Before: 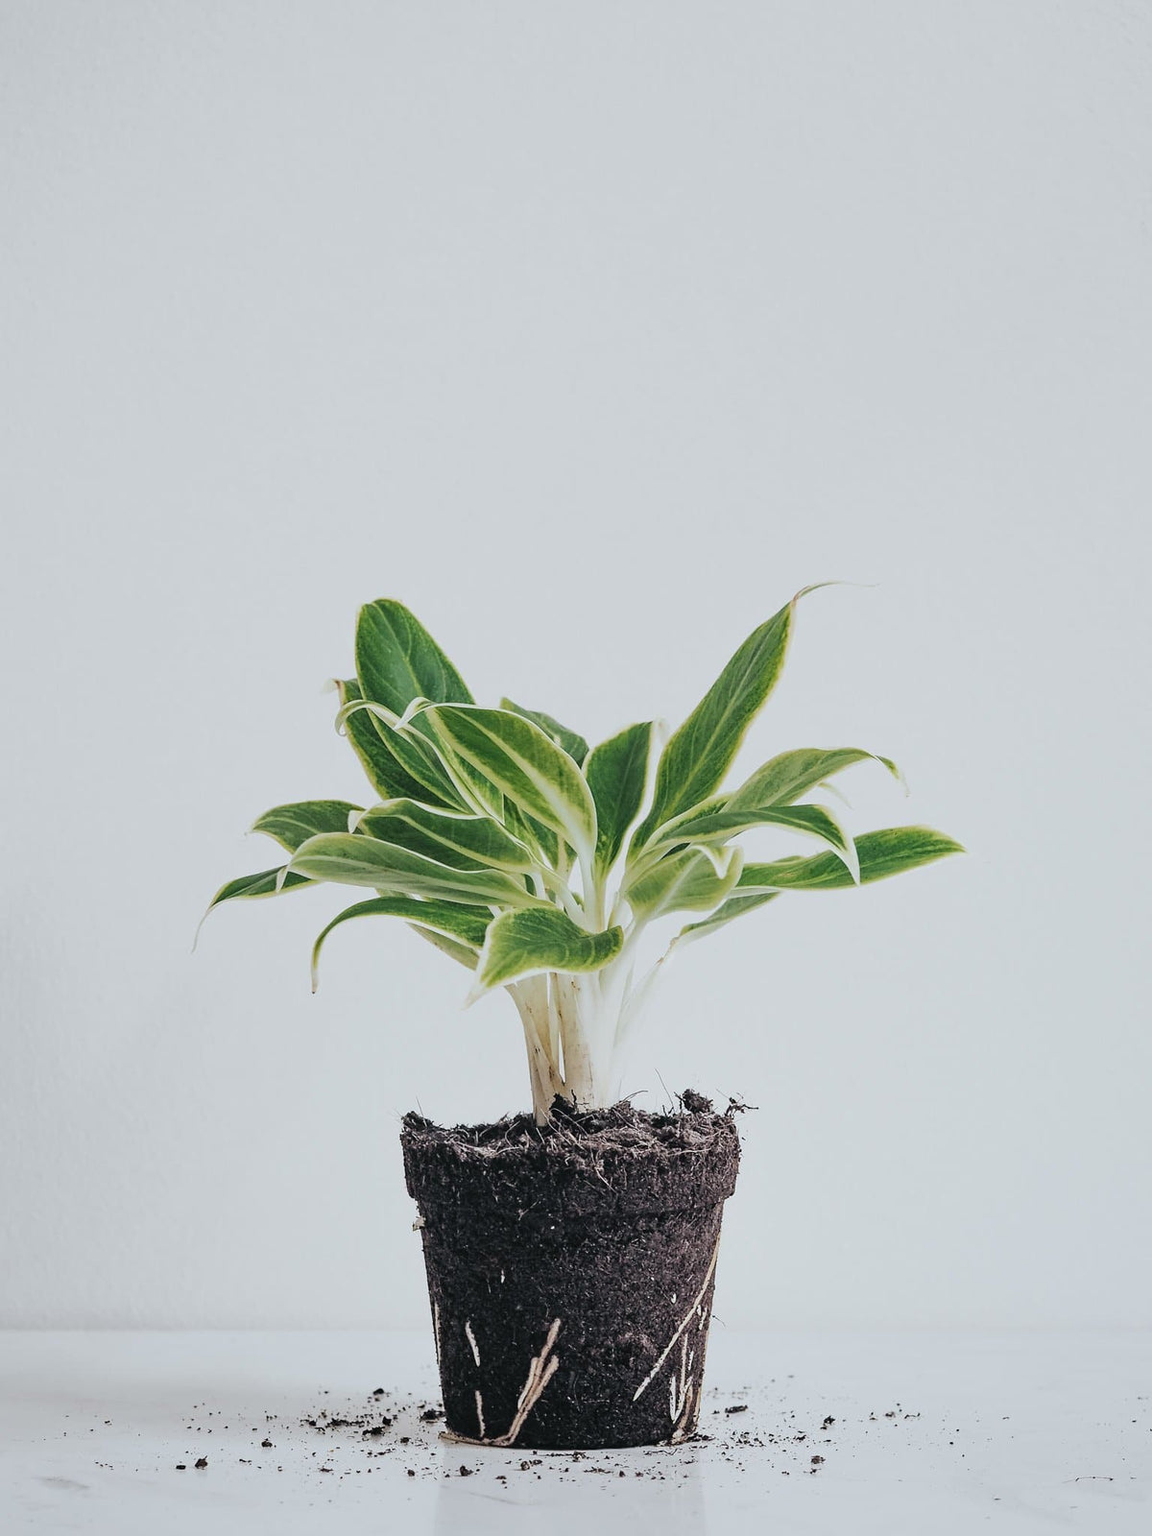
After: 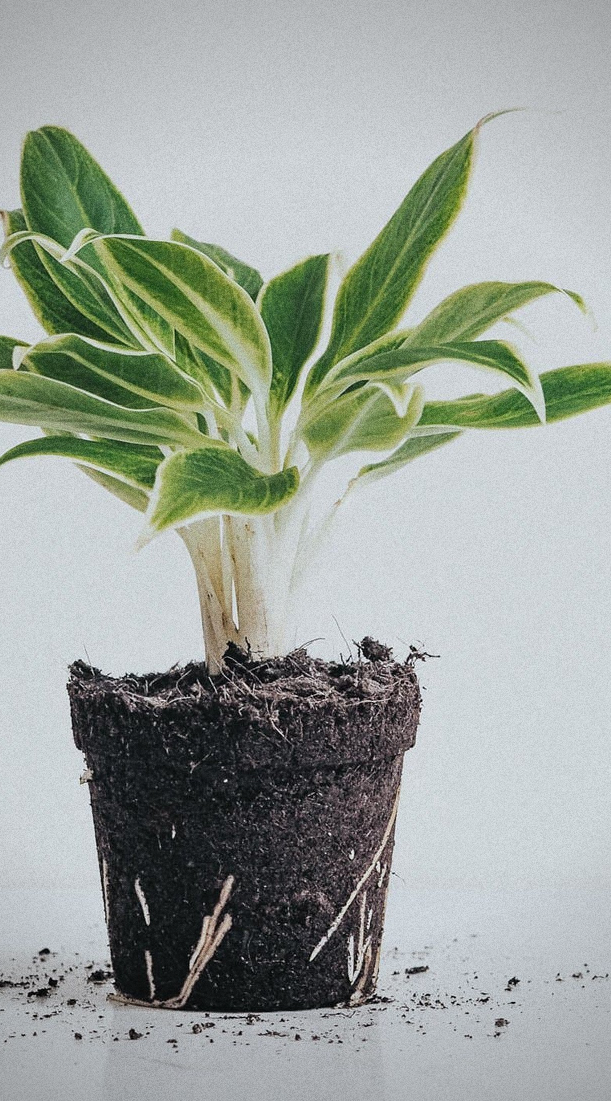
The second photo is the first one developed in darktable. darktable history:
vignetting: fall-off start 71.74%
grain: coarseness 0.09 ISO, strength 40%
crop and rotate: left 29.237%, top 31.152%, right 19.807%
